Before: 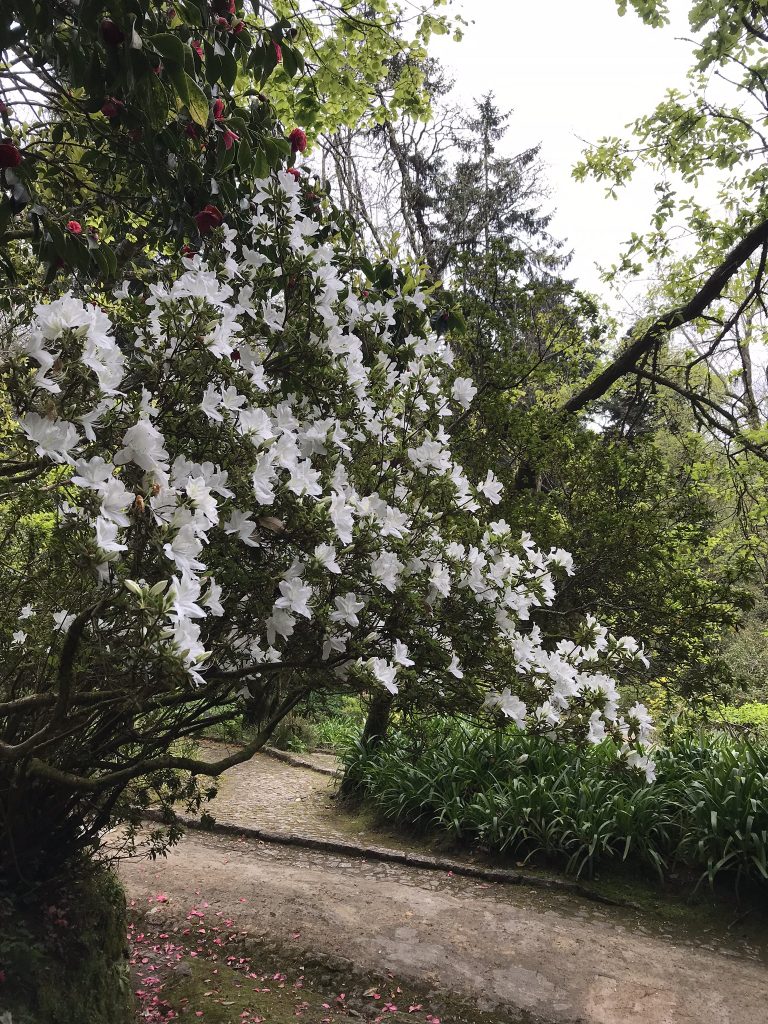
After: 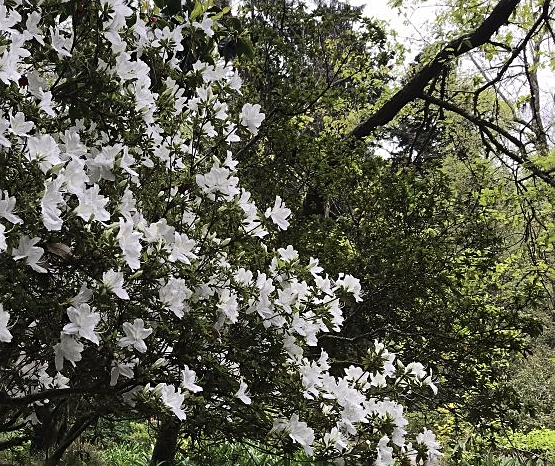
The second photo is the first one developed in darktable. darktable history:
crop and rotate: left 27.643%, top 26.822%, bottom 27.605%
sharpen: on, module defaults
tone curve: curves: ch0 [(0, 0) (0.003, 0.002) (0.011, 0.009) (0.025, 0.019) (0.044, 0.031) (0.069, 0.044) (0.1, 0.061) (0.136, 0.087) (0.177, 0.127) (0.224, 0.172) (0.277, 0.226) (0.335, 0.295) (0.399, 0.367) (0.468, 0.445) (0.543, 0.536) (0.623, 0.626) (0.709, 0.717) (0.801, 0.806) (0.898, 0.889) (1, 1)], color space Lab, linked channels, preserve colors none
